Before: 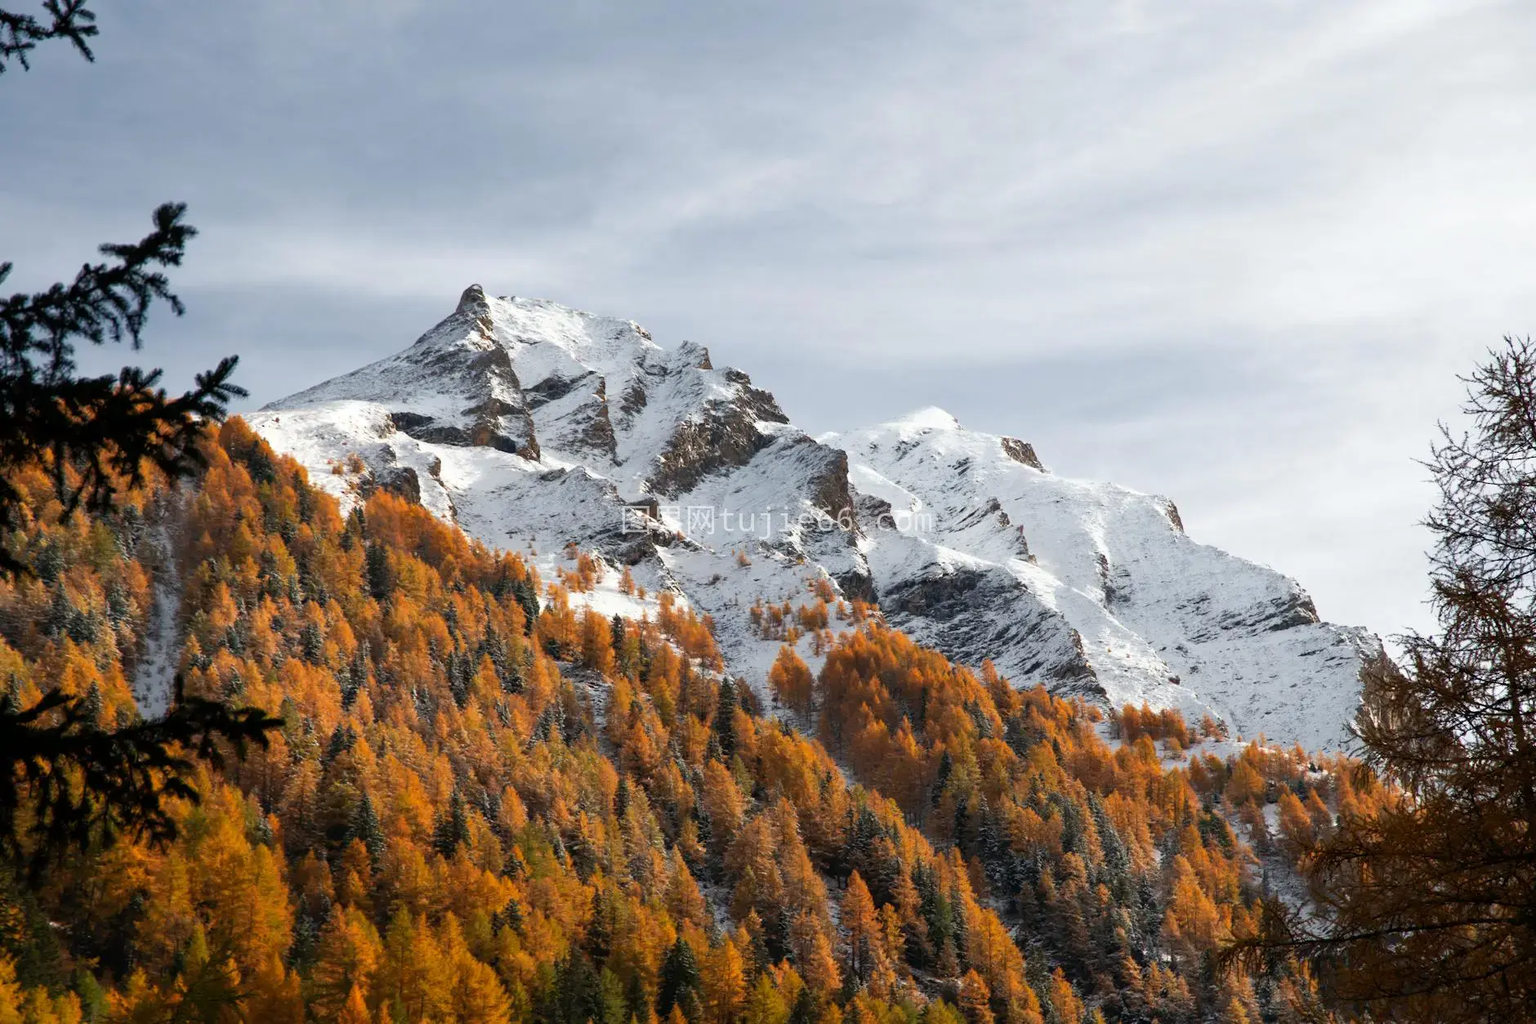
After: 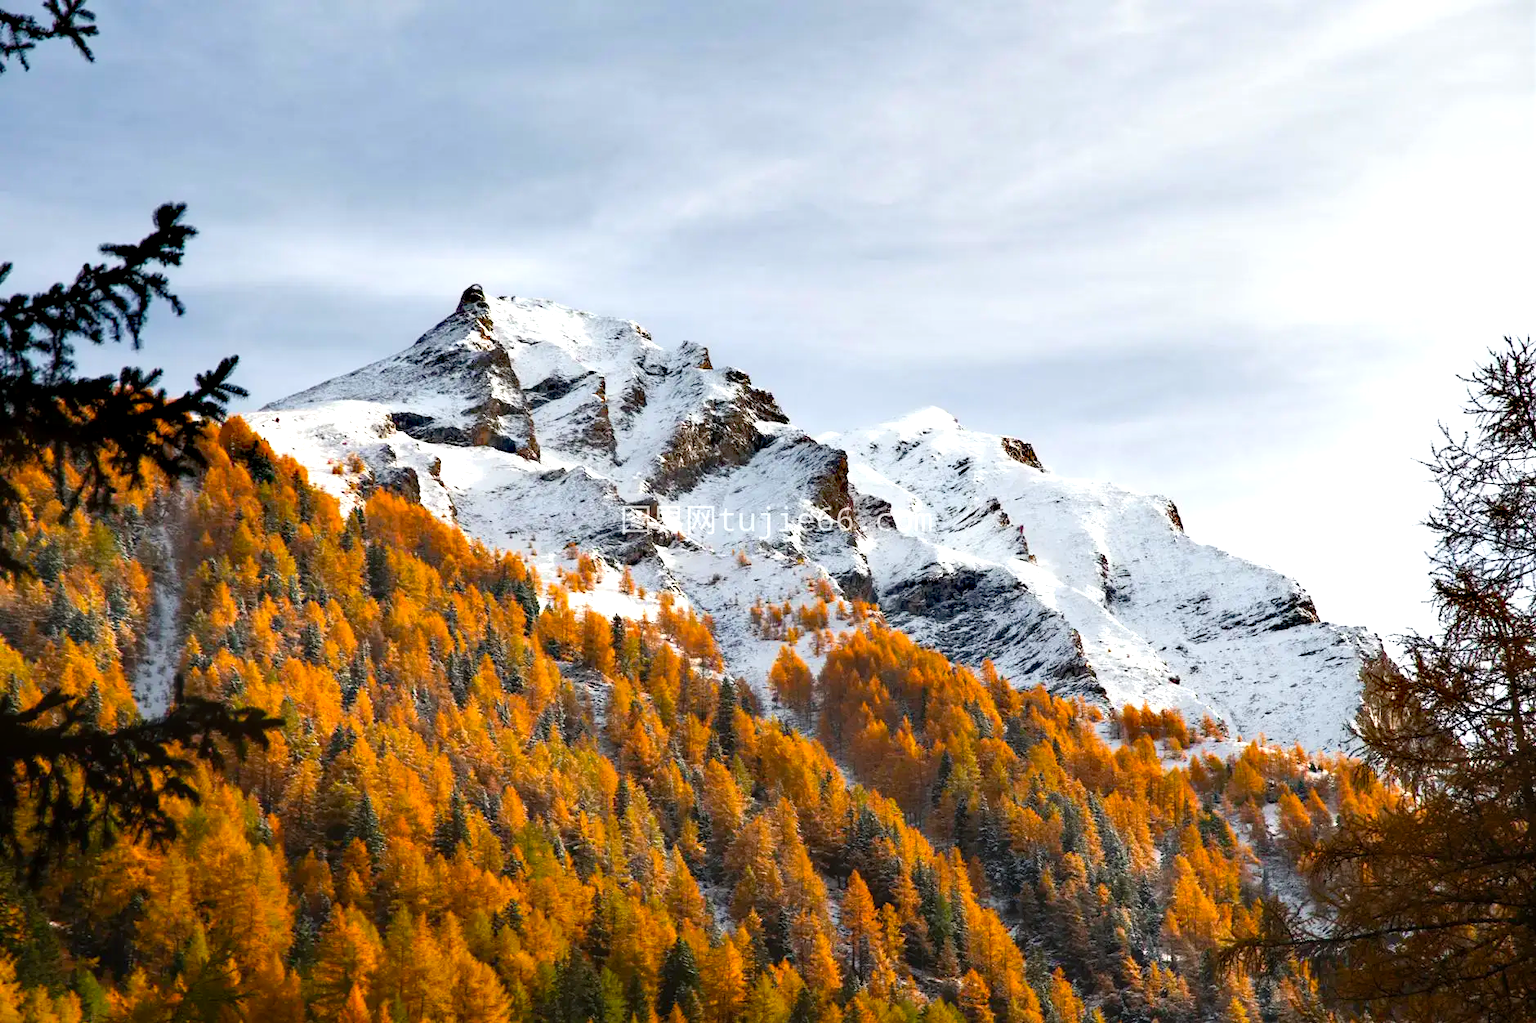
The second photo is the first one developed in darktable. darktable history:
base curve: curves: ch0 [(0, 0) (0.472, 0.455) (1, 1)], fusion 1
contrast equalizer: y [[0.5 ×6], [0.5 ×6], [0.5, 0.5, 0.501, 0.545, 0.707, 0.863], [0 ×6], [0 ×6]], mix -0.103
color balance rgb: power › hue 328.5°, perceptual saturation grading › global saturation 29.548%, global vibrance 0.531%
